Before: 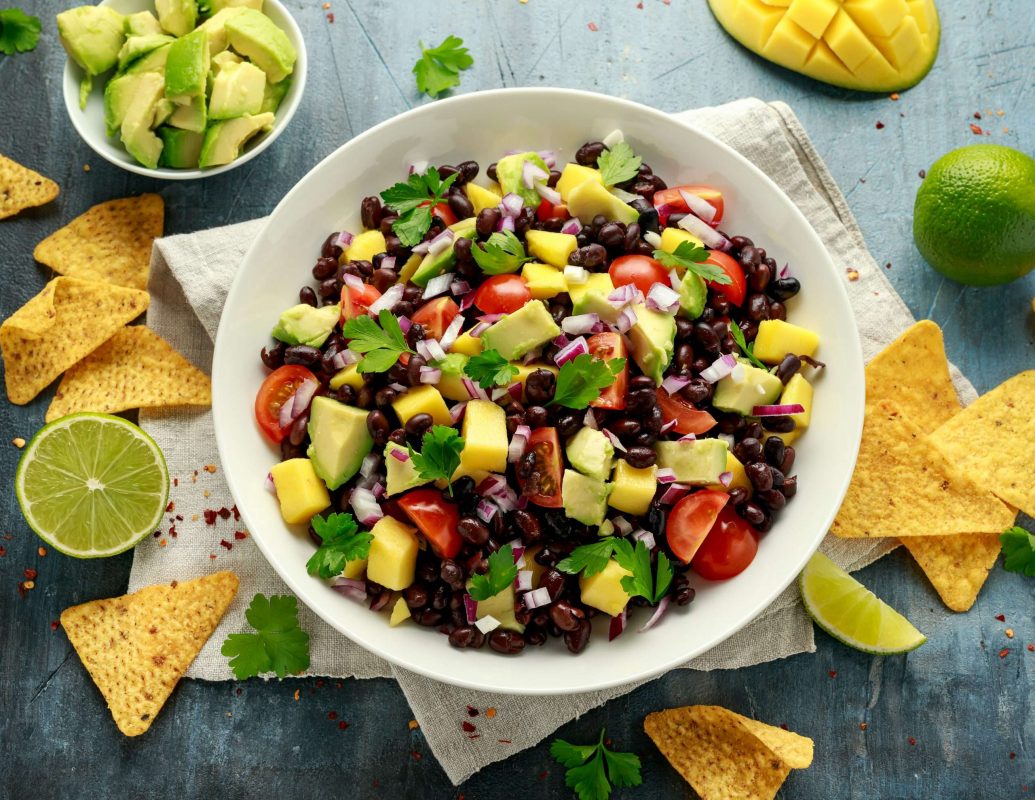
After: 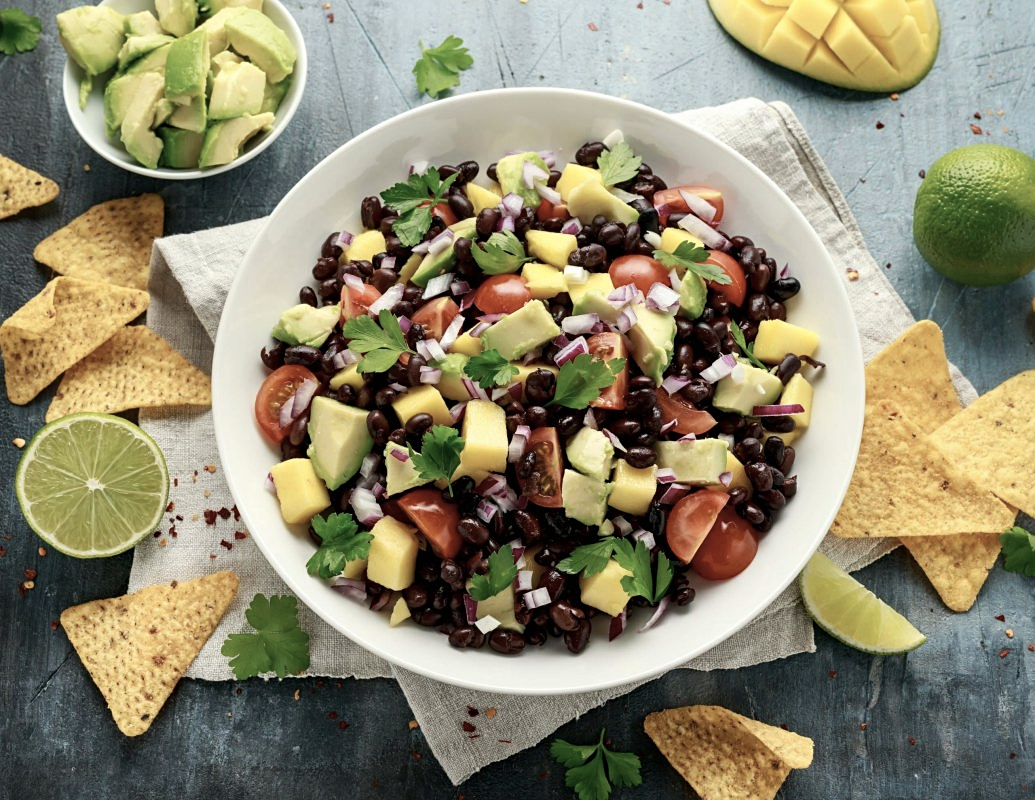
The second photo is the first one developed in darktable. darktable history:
sharpen: amount 0.2
contrast brightness saturation: contrast 0.1, saturation -0.36
